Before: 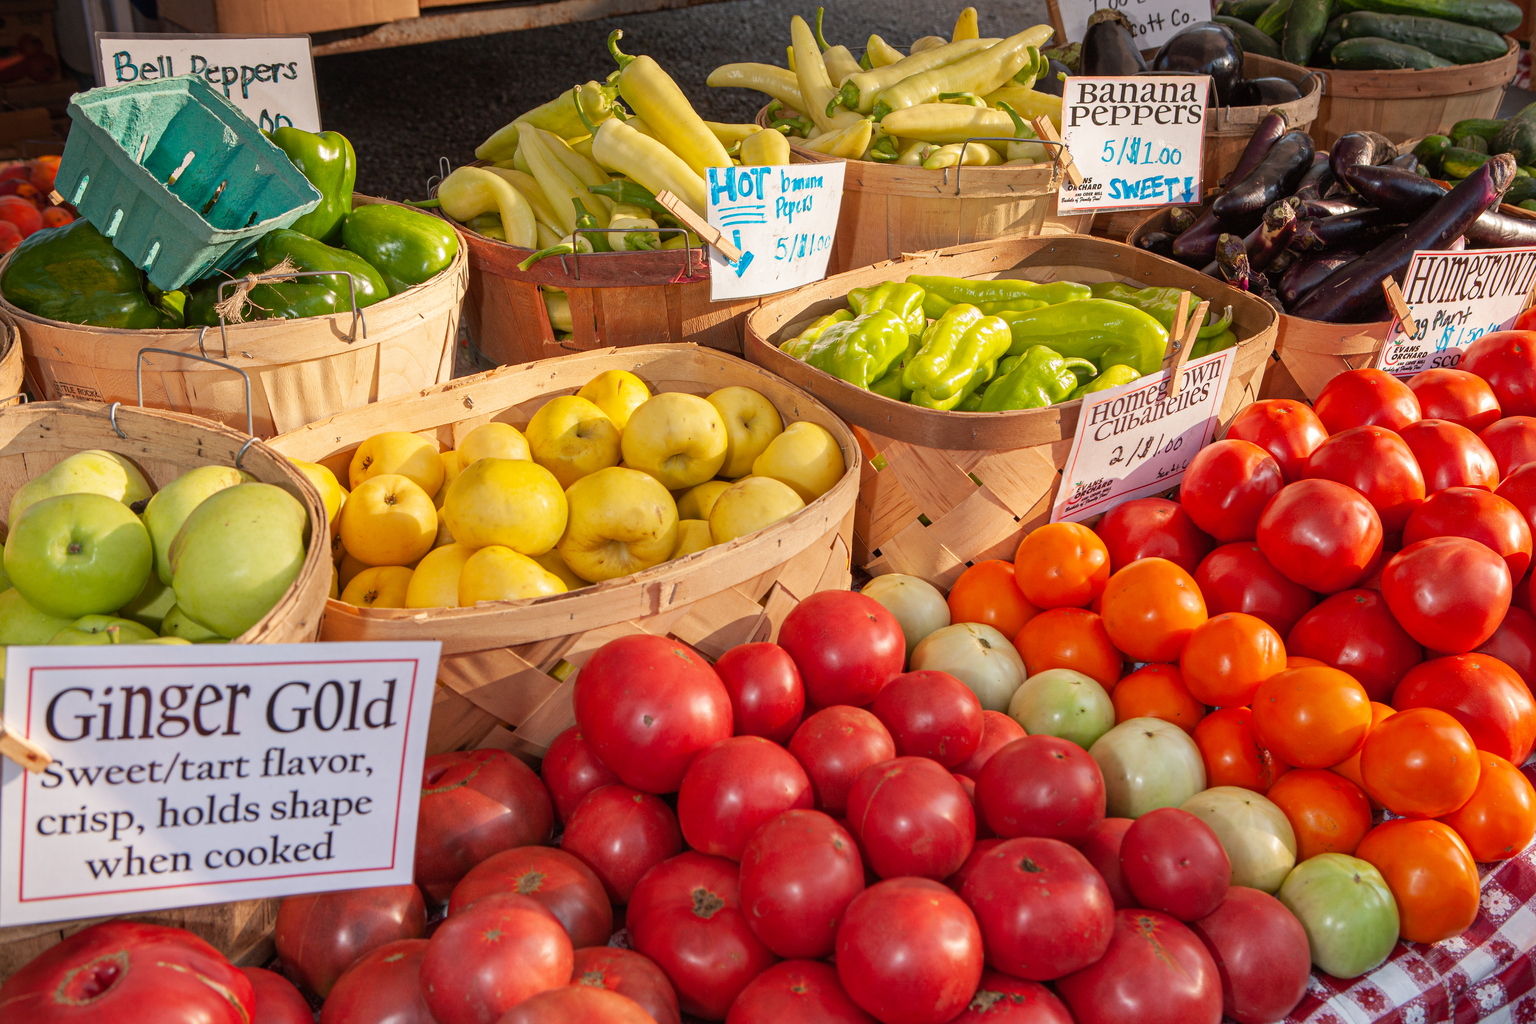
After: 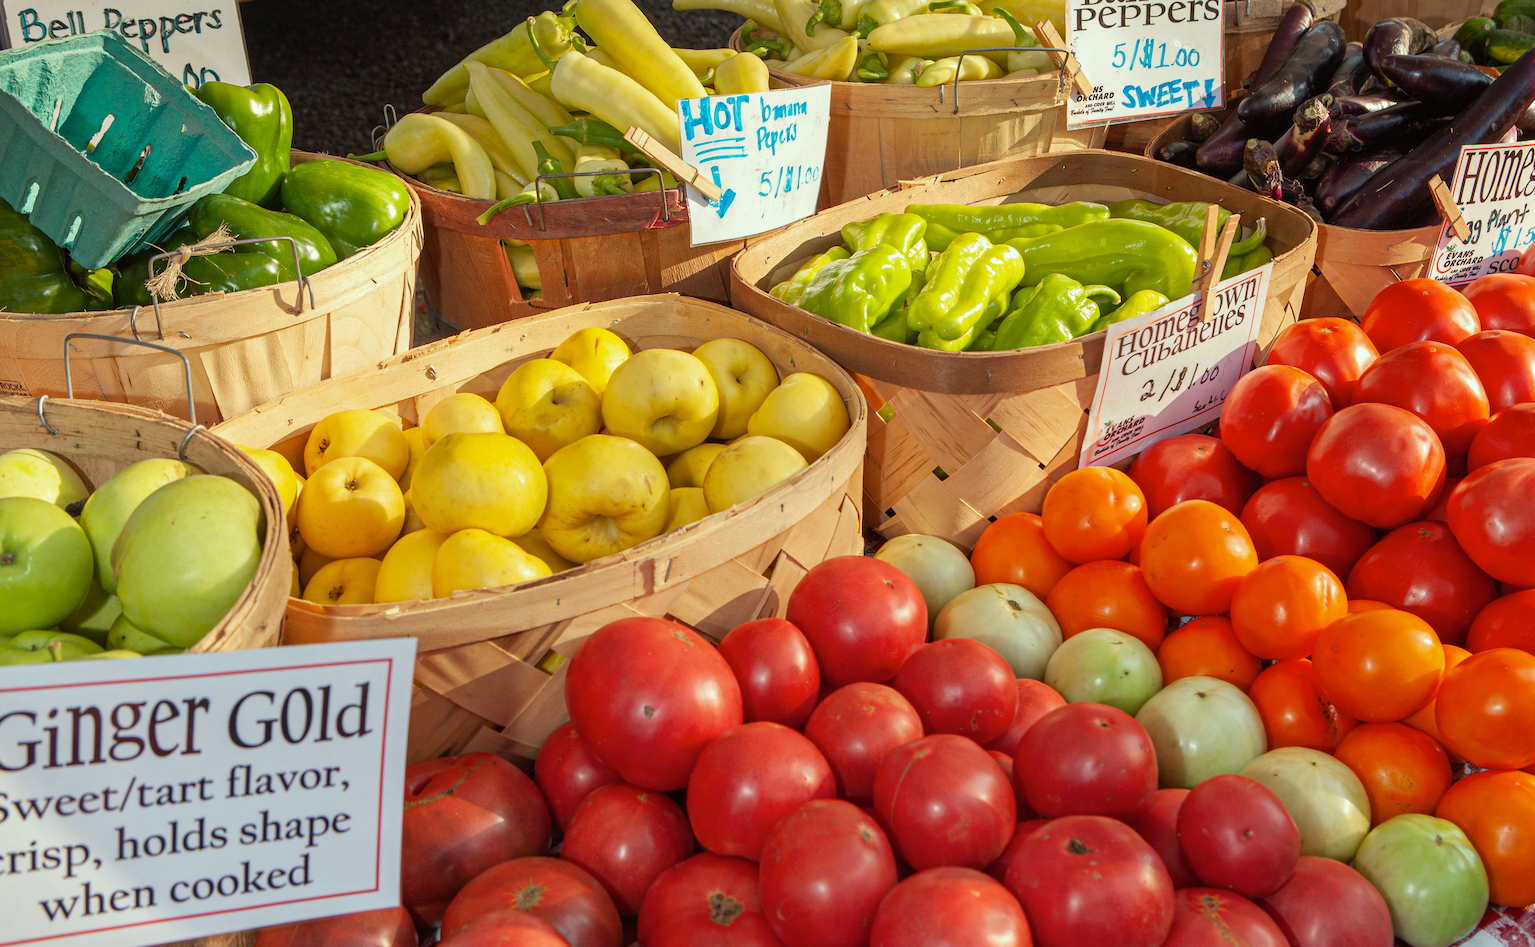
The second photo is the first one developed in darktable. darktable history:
rotate and perspective: rotation -5°, crop left 0.05, crop right 0.952, crop top 0.11, crop bottom 0.89
crop and rotate: angle -1.69°
color correction: highlights a* -8, highlights b* 3.1
